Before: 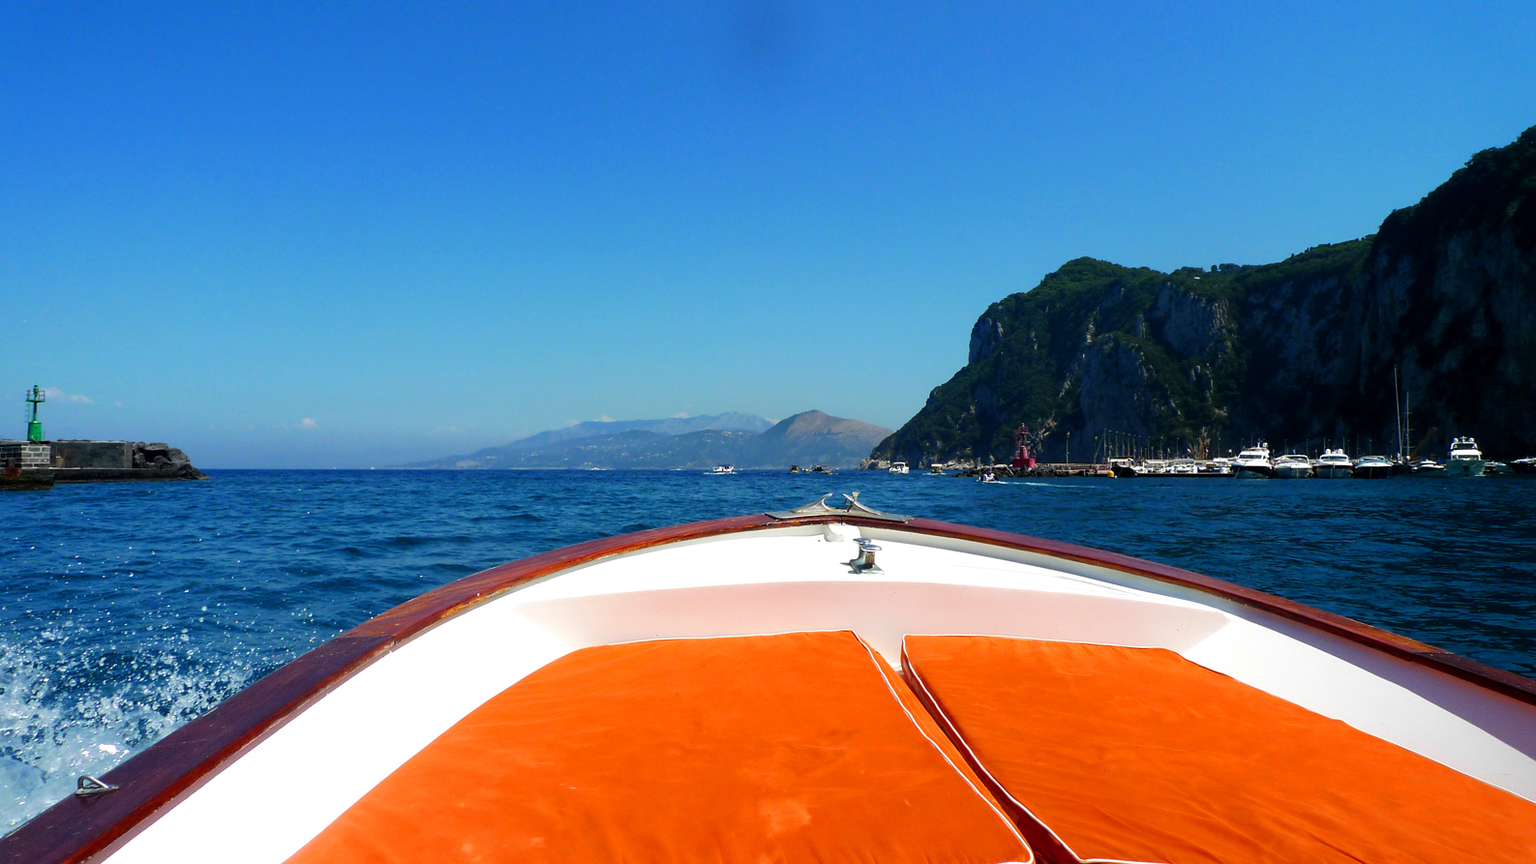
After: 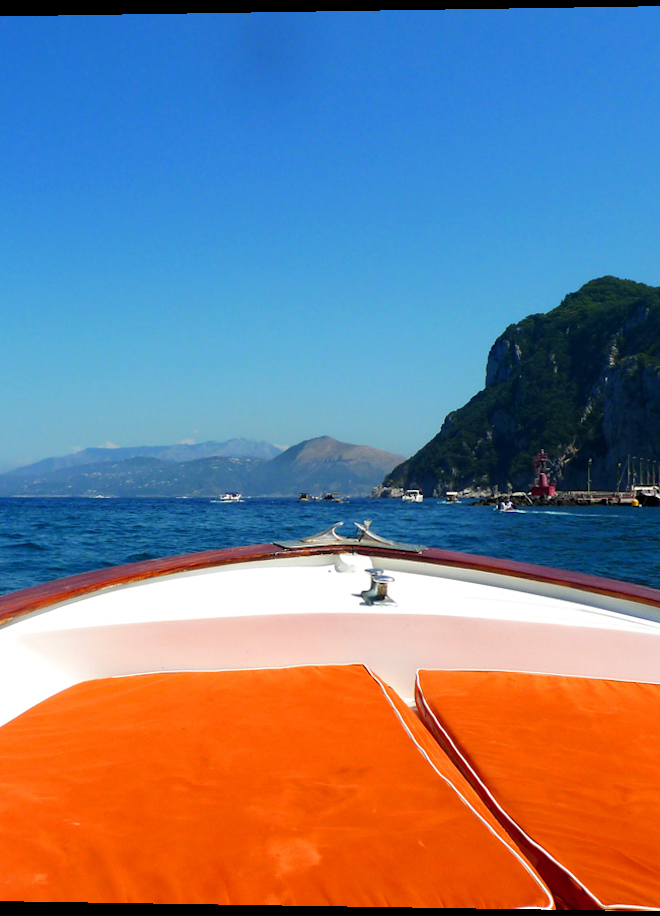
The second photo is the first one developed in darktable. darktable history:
crop: left 31.229%, right 27.105%
rotate and perspective: lens shift (horizontal) -0.055, automatic cropping off
